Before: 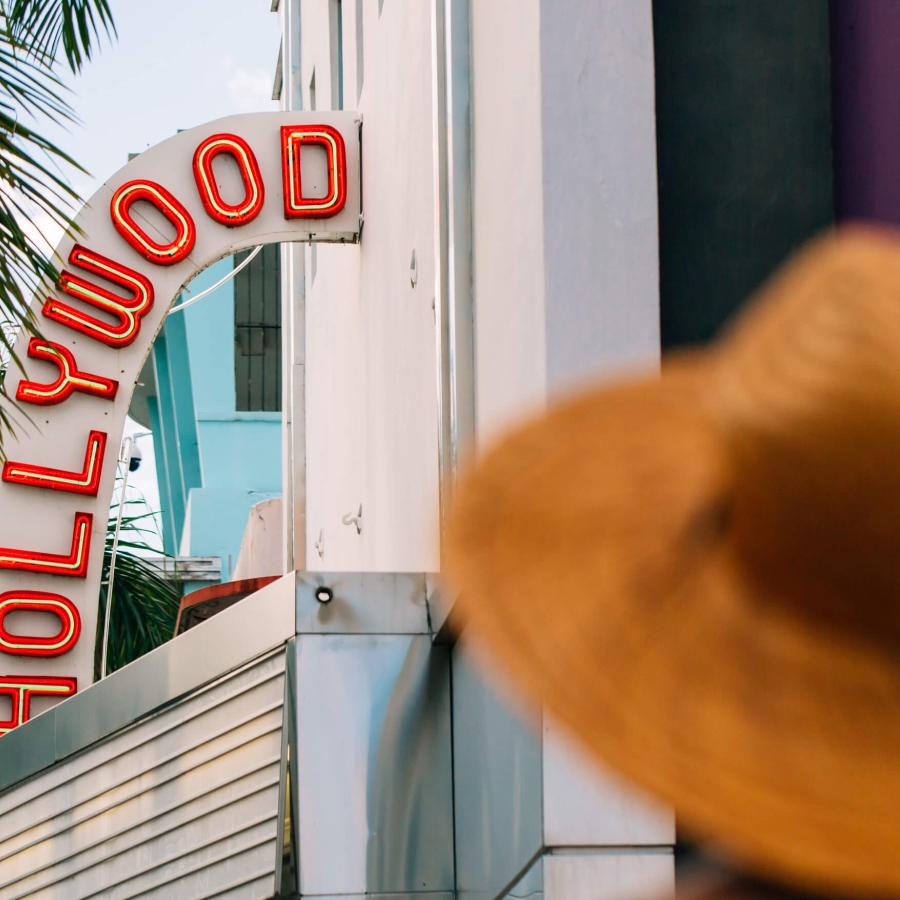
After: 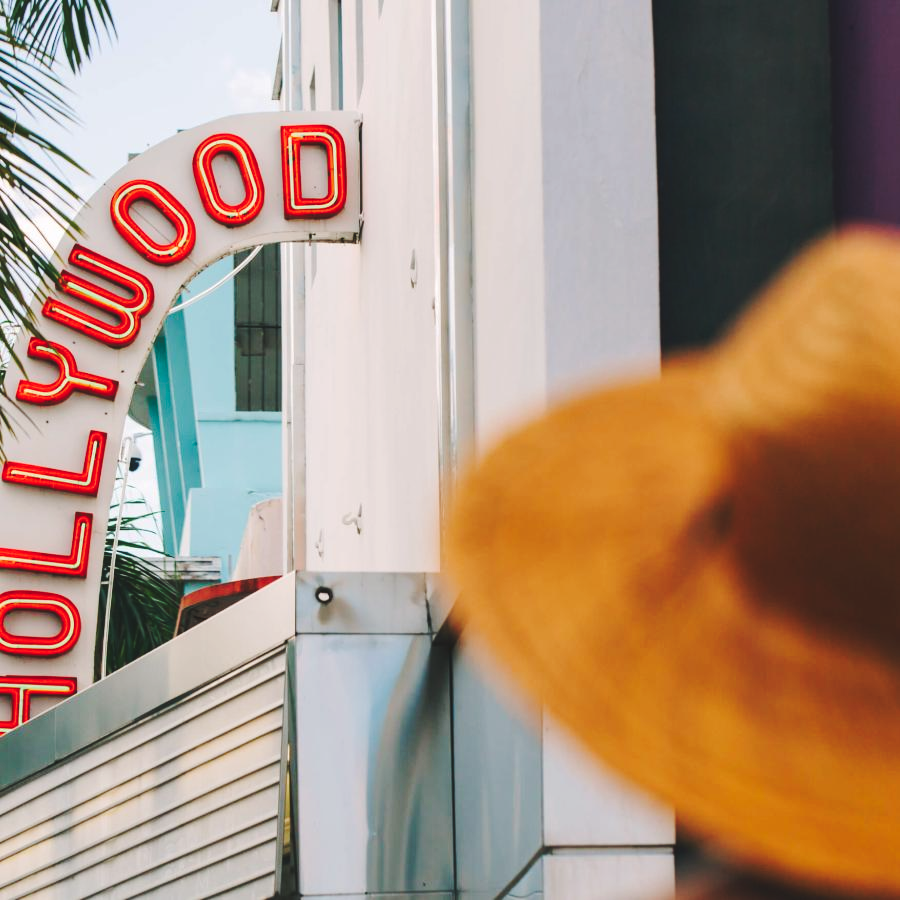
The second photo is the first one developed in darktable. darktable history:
tone curve: curves: ch0 [(0, 0) (0.003, 0.1) (0.011, 0.101) (0.025, 0.11) (0.044, 0.126) (0.069, 0.14) (0.1, 0.158) (0.136, 0.18) (0.177, 0.206) (0.224, 0.243) (0.277, 0.293) (0.335, 0.36) (0.399, 0.446) (0.468, 0.537) (0.543, 0.618) (0.623, 0.694) (0.709, 0.763) (0.801, 0.836) (0.898, 0.908) (1, 1)], preserve colors none
rotate and perspective: crop left 0, crop top 0
